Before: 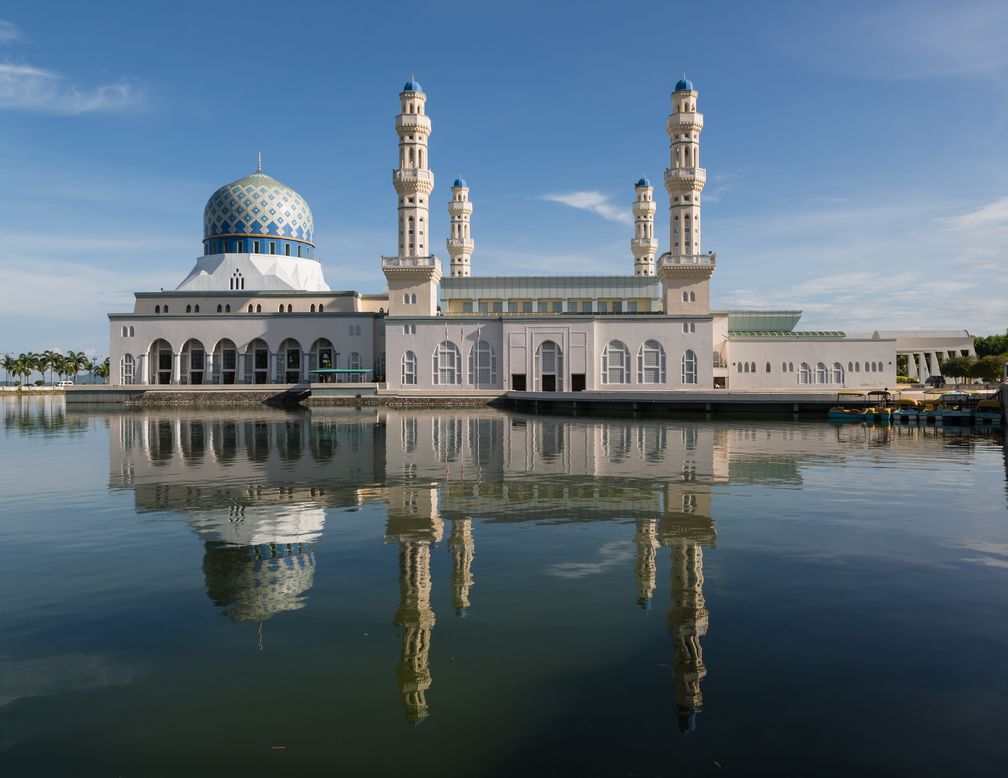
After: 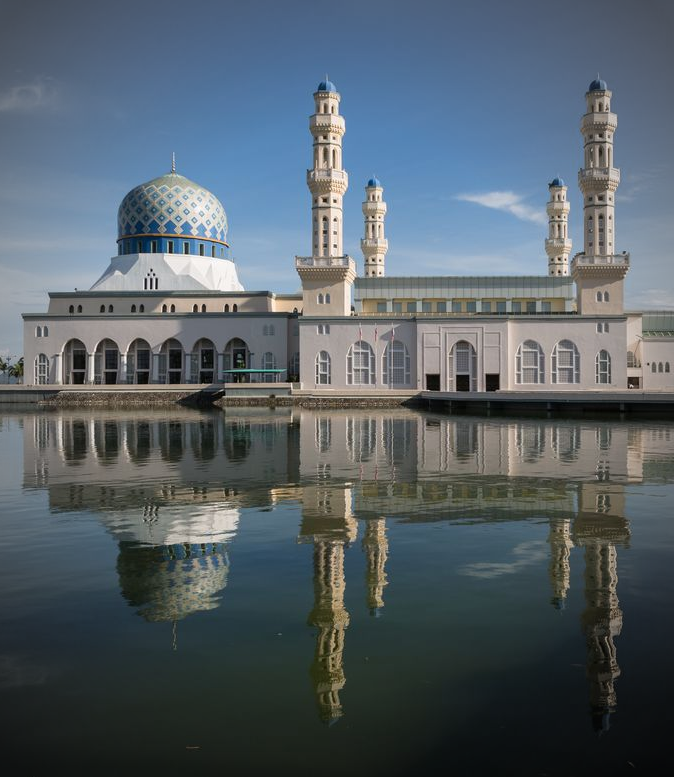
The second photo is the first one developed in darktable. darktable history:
vignetting: fall-off start 67.81%, fall-off radius 68.19%, brightness -0.618, saturation -0.682, automatic ratio true
crop and rotate: left 8.587%, right 24.521%
